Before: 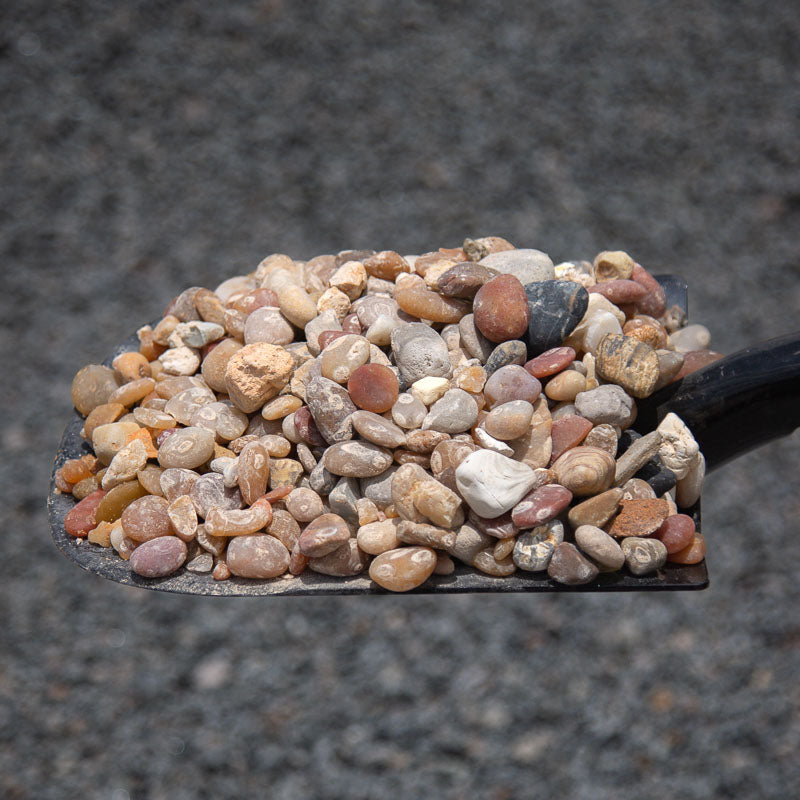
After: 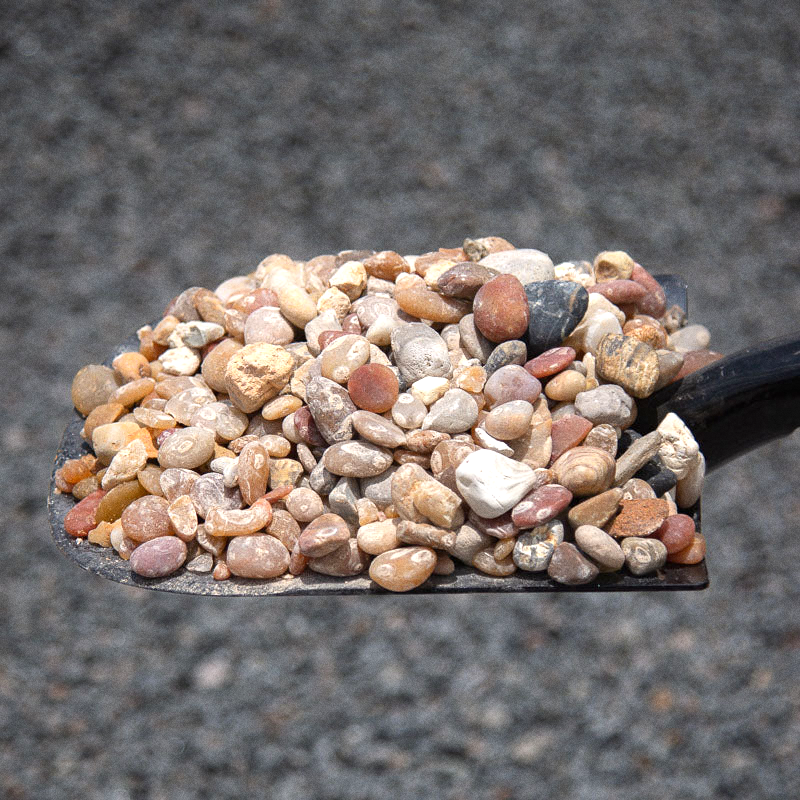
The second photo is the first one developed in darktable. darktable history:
grain: on, module defaults
exposure: black level correction 0.001, exposure 0.5 EV, compensate exposure bias true, compensate highlight preservation false
